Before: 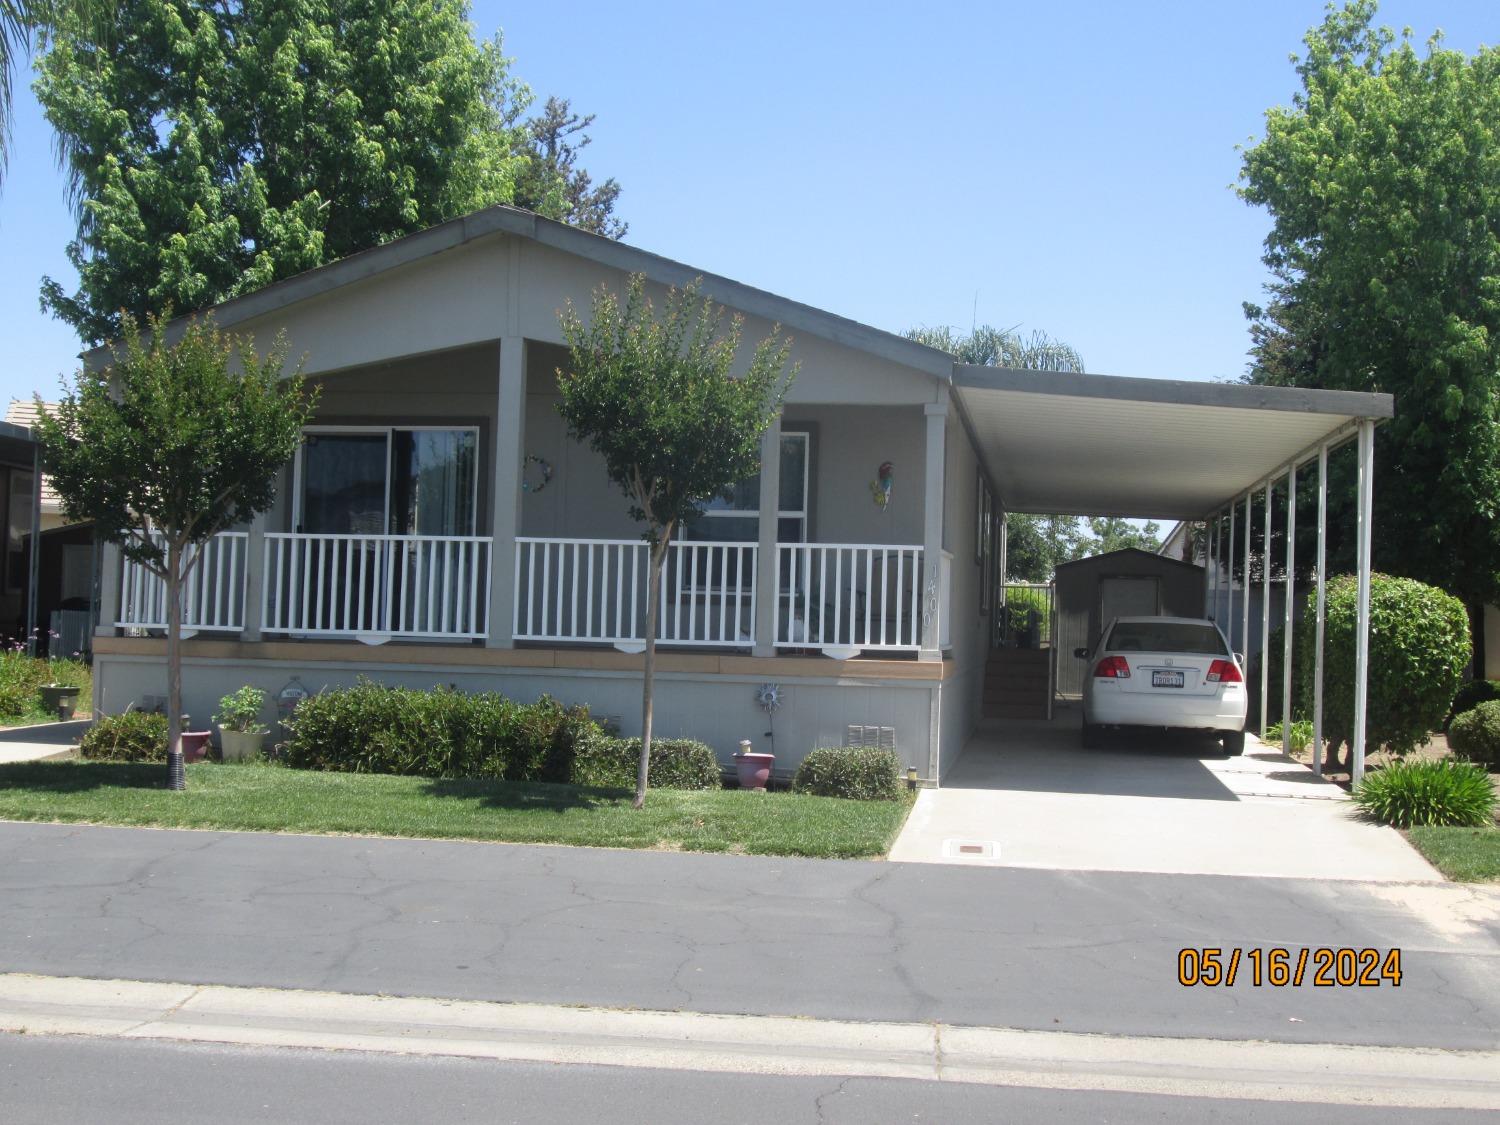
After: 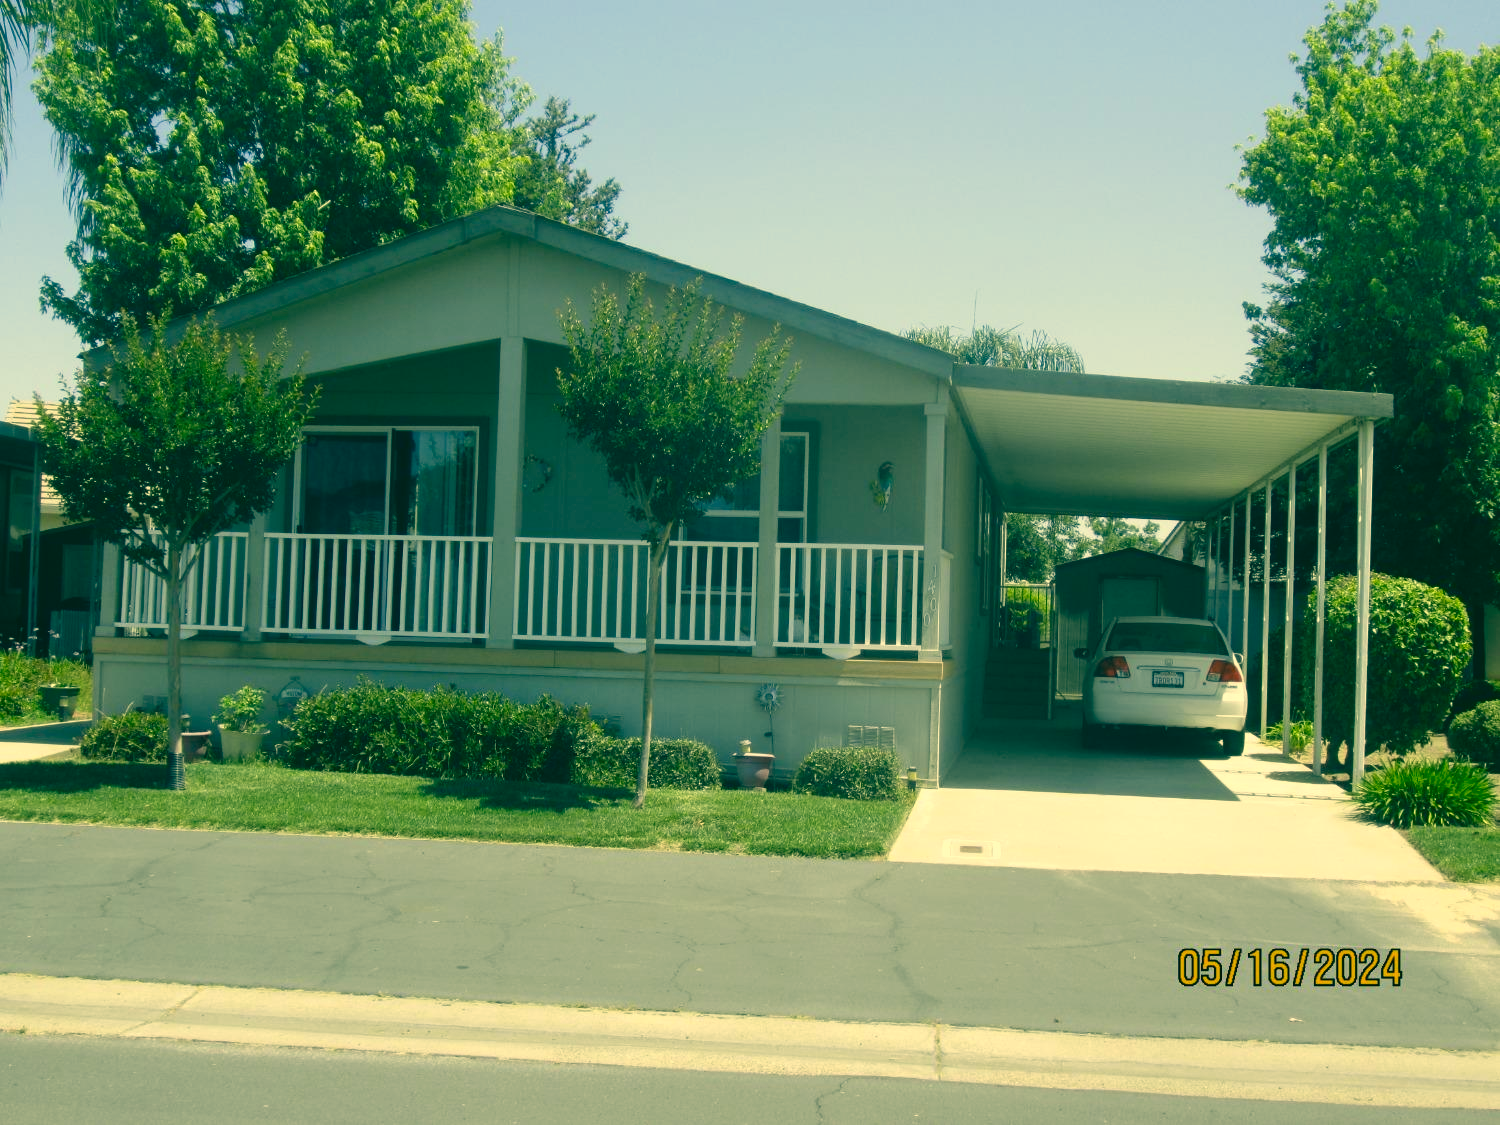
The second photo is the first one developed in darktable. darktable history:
color correction: highlights a* 2.16, highlights b* 34.56, shadows a* -35.88, shadows b* -6.1
